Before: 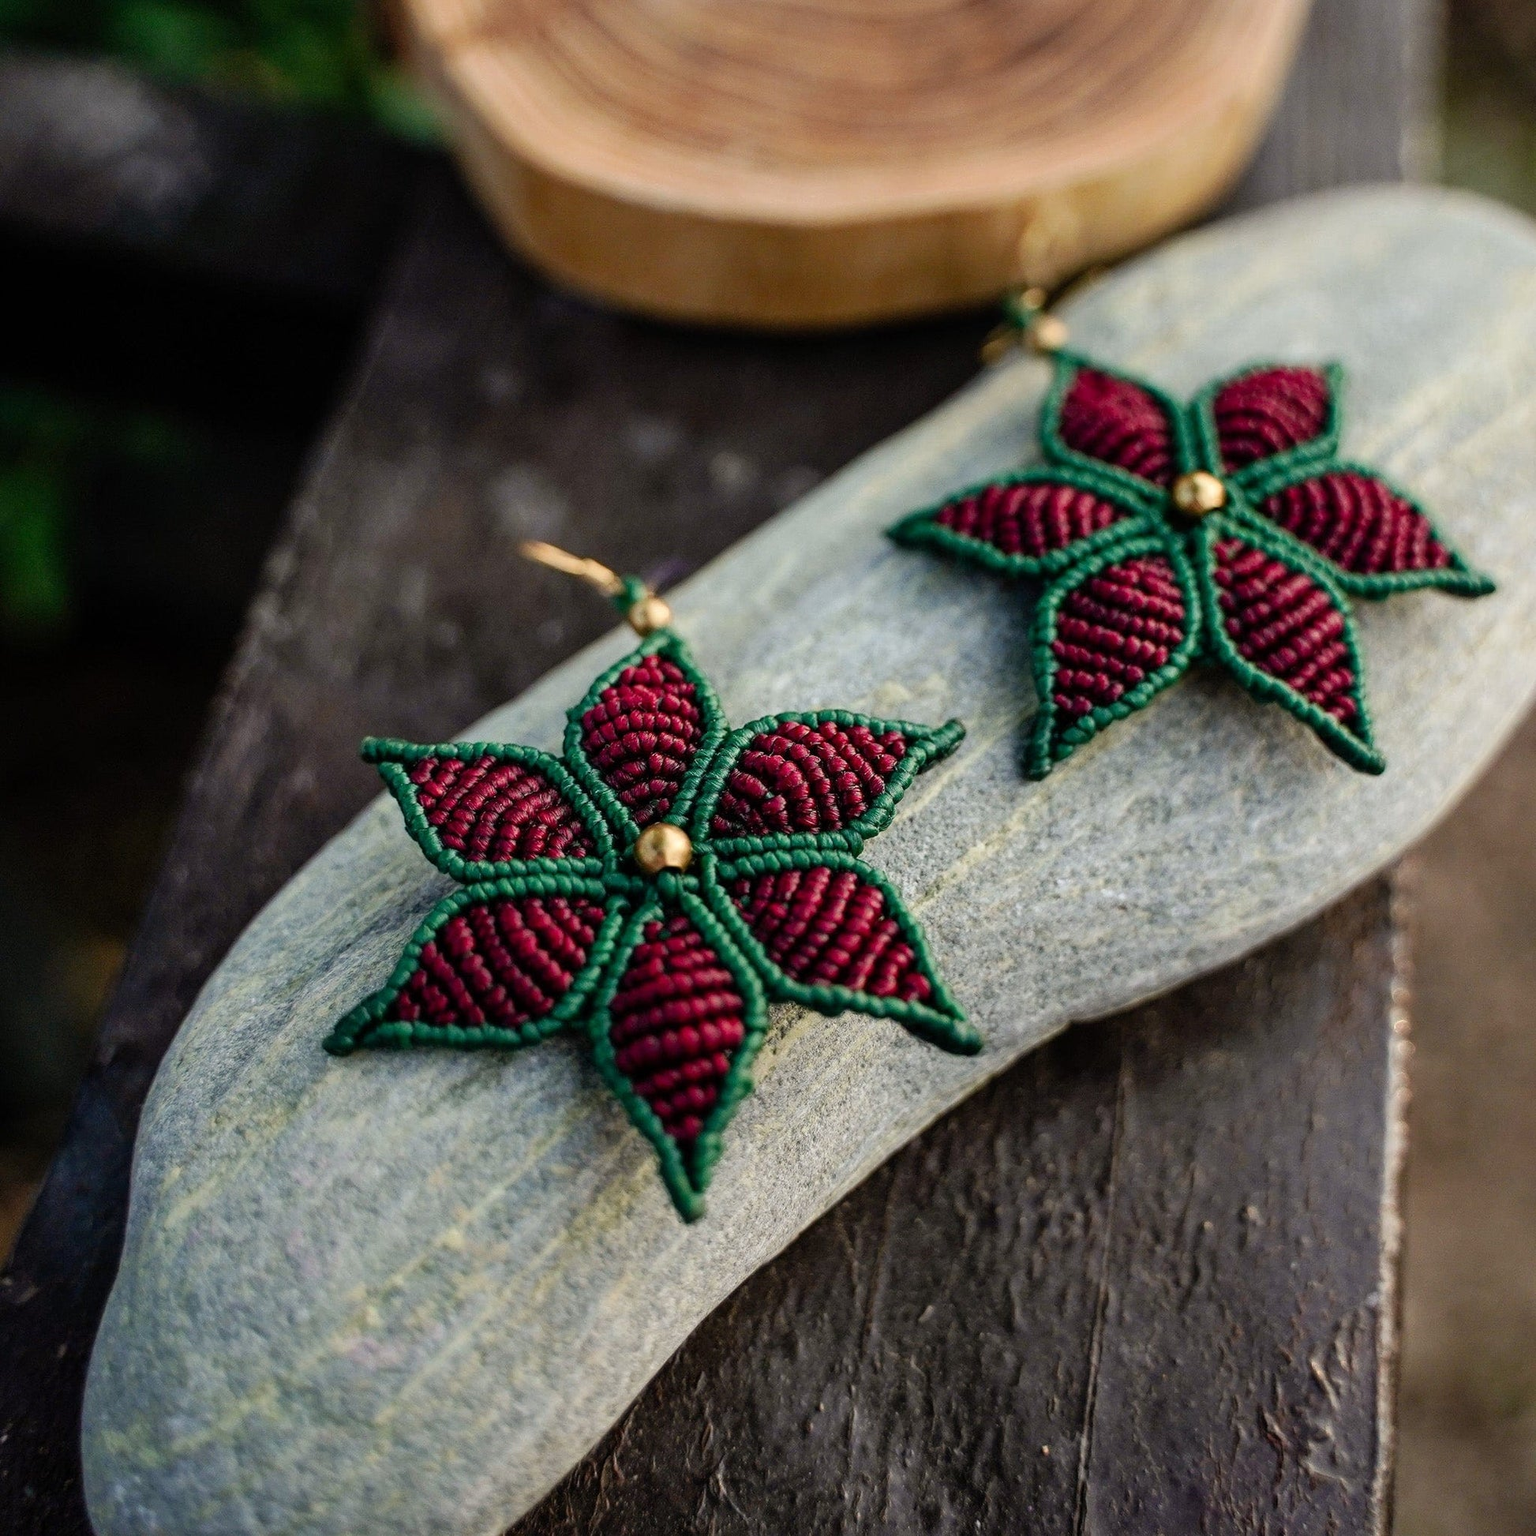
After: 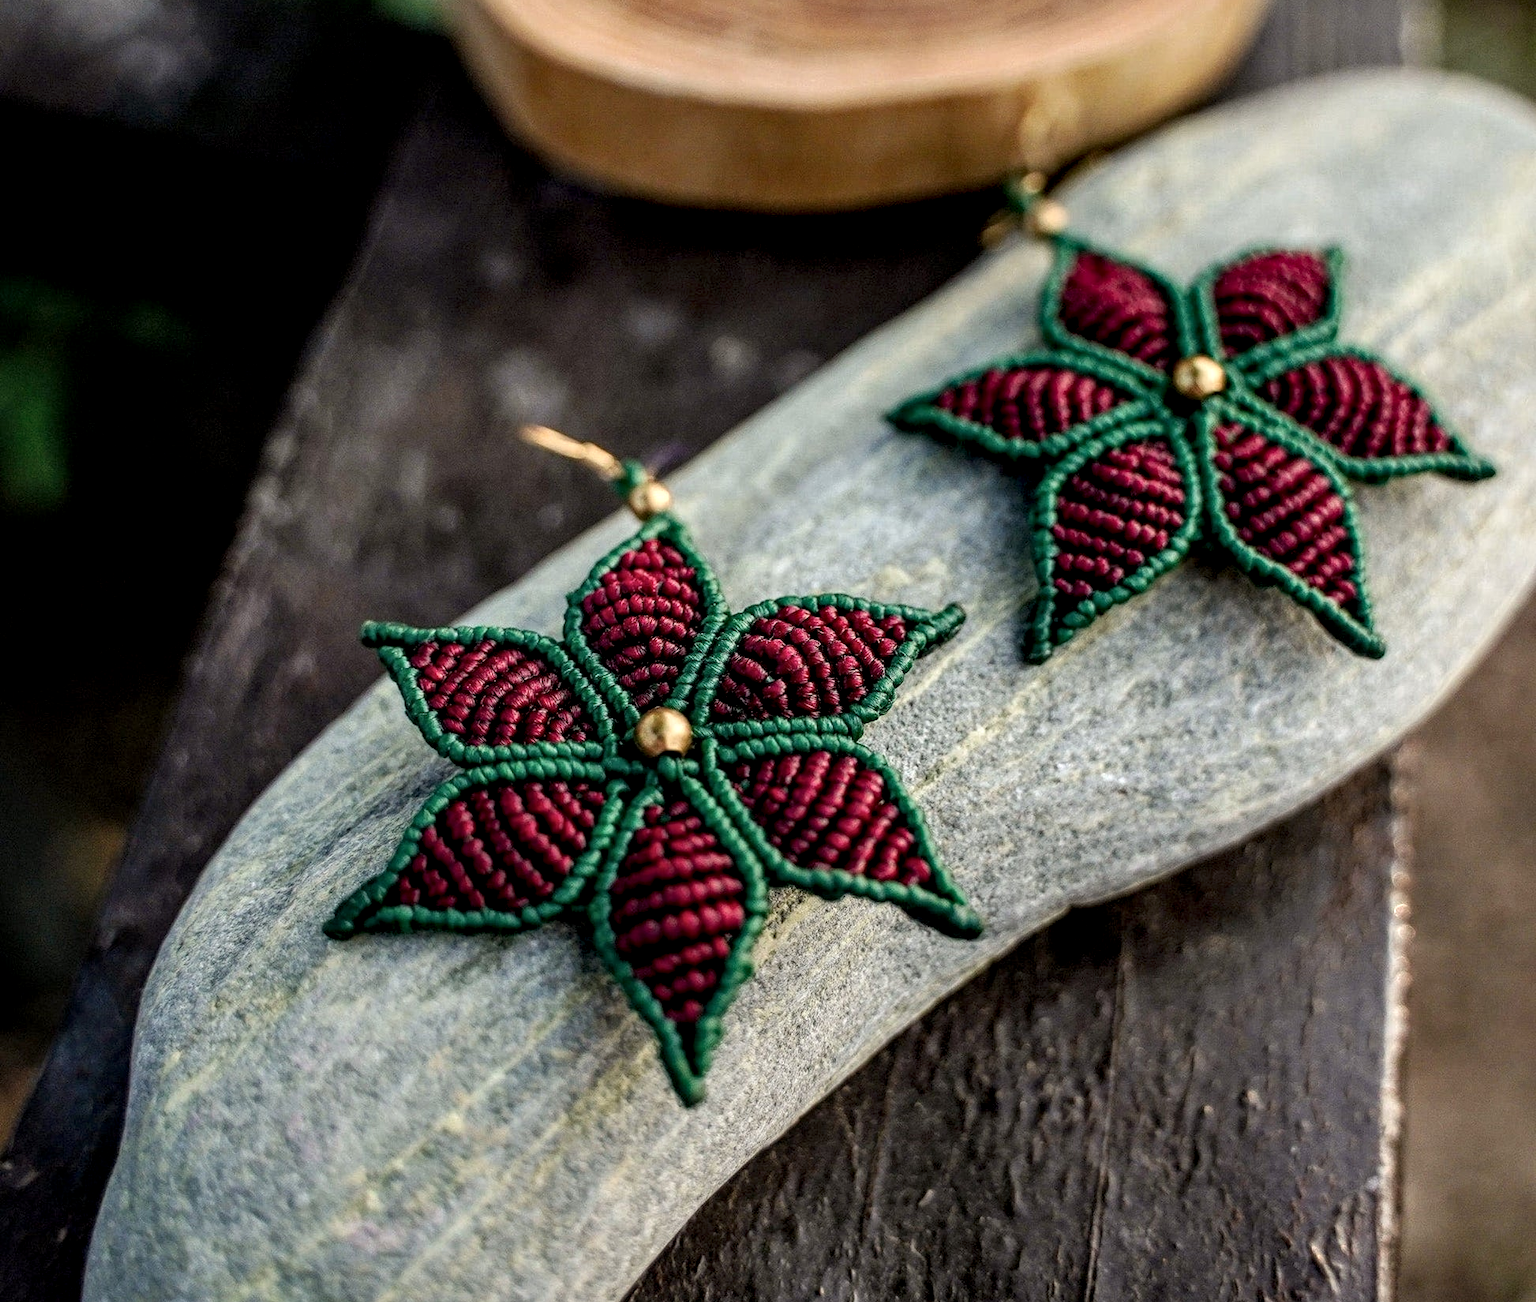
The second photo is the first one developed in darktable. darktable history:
local contrast: detail 150%
crop: top 7.598%, bottom 7.598%
